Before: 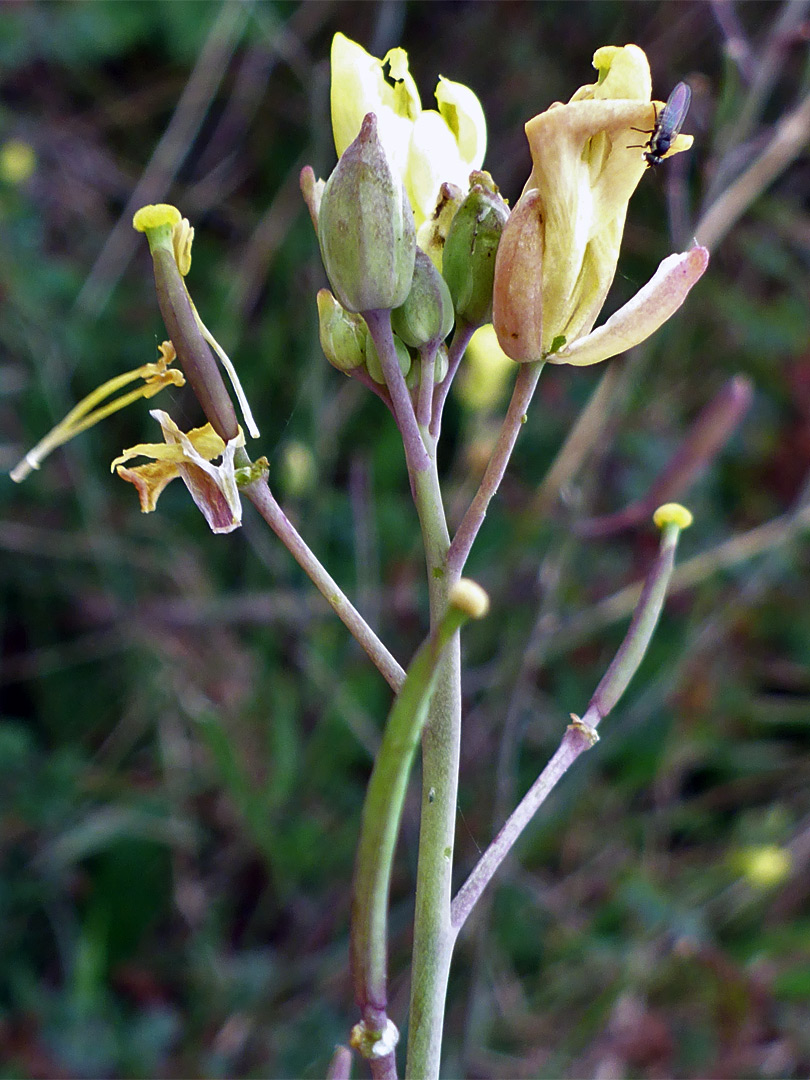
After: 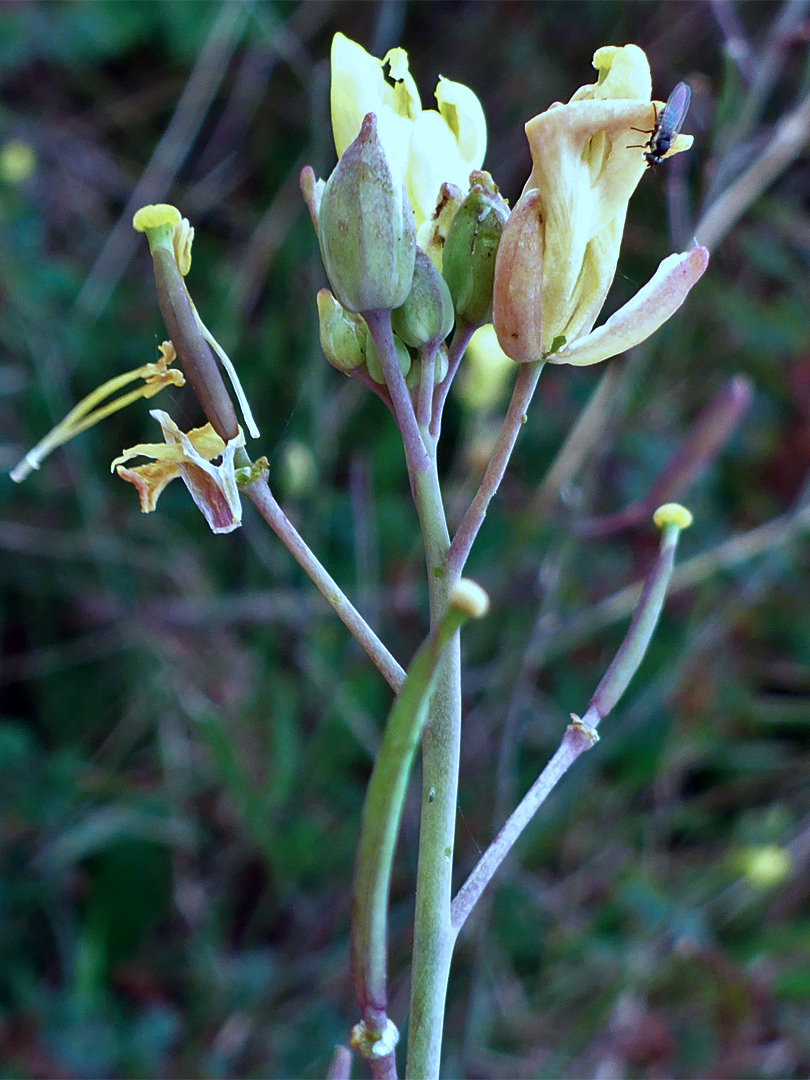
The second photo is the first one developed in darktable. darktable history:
color correction: highlights a* -9.6, highlights b* -21.37
tone equalizer: edges refinement/feathering 500, mask exposure compensation -1.57 EV, preserve details no
